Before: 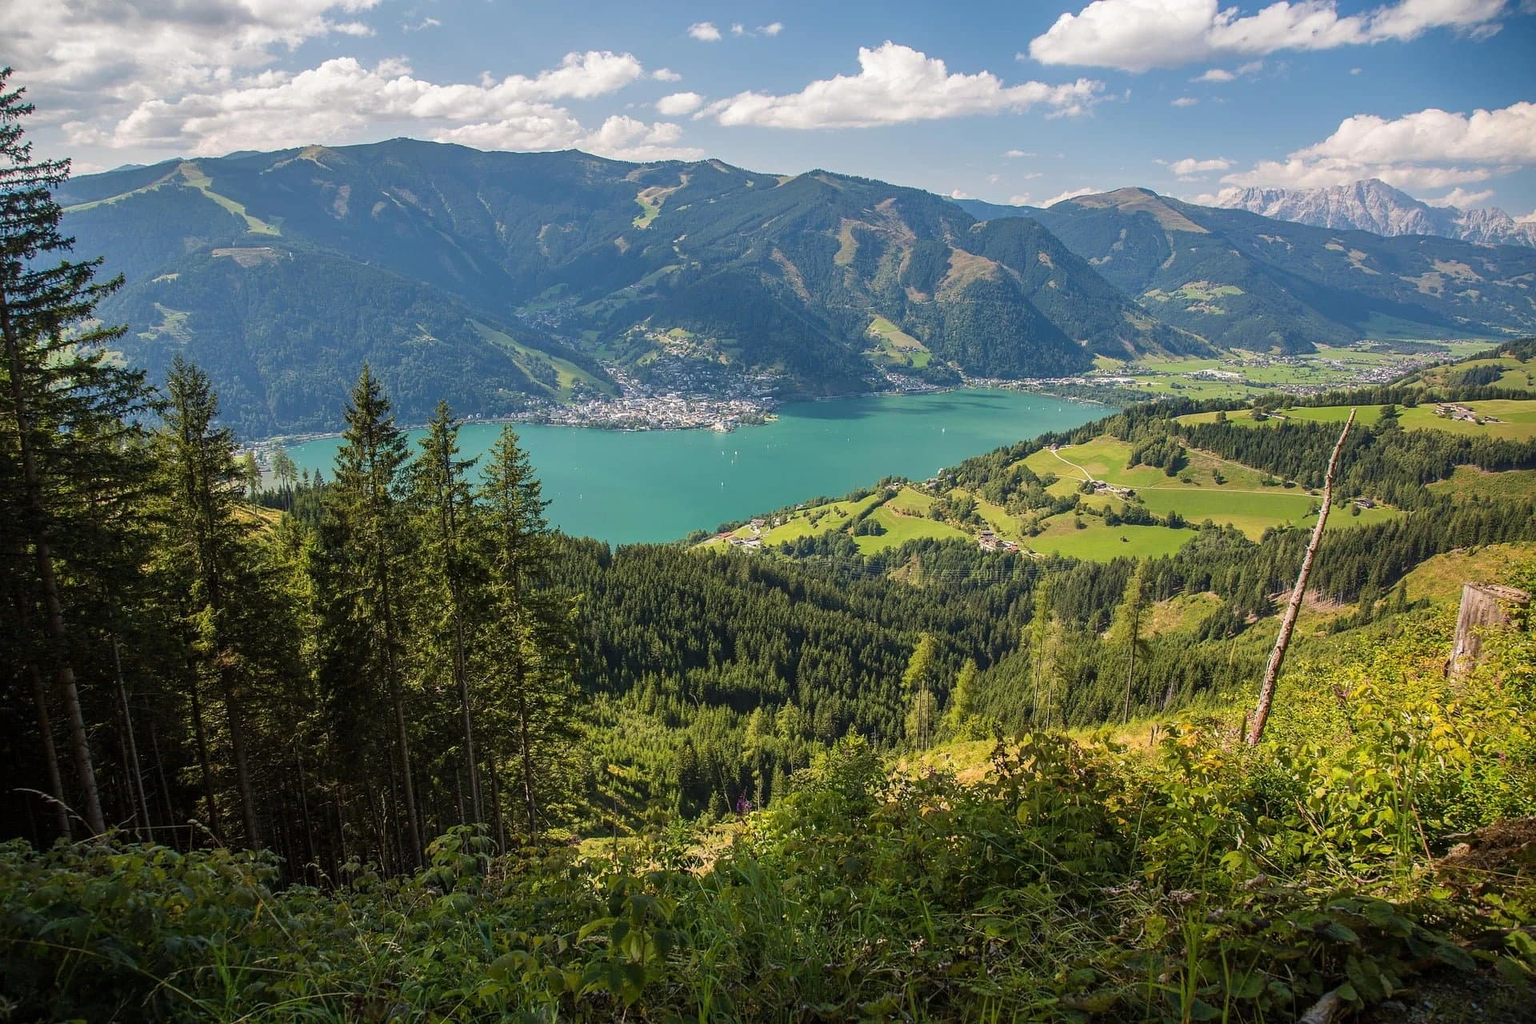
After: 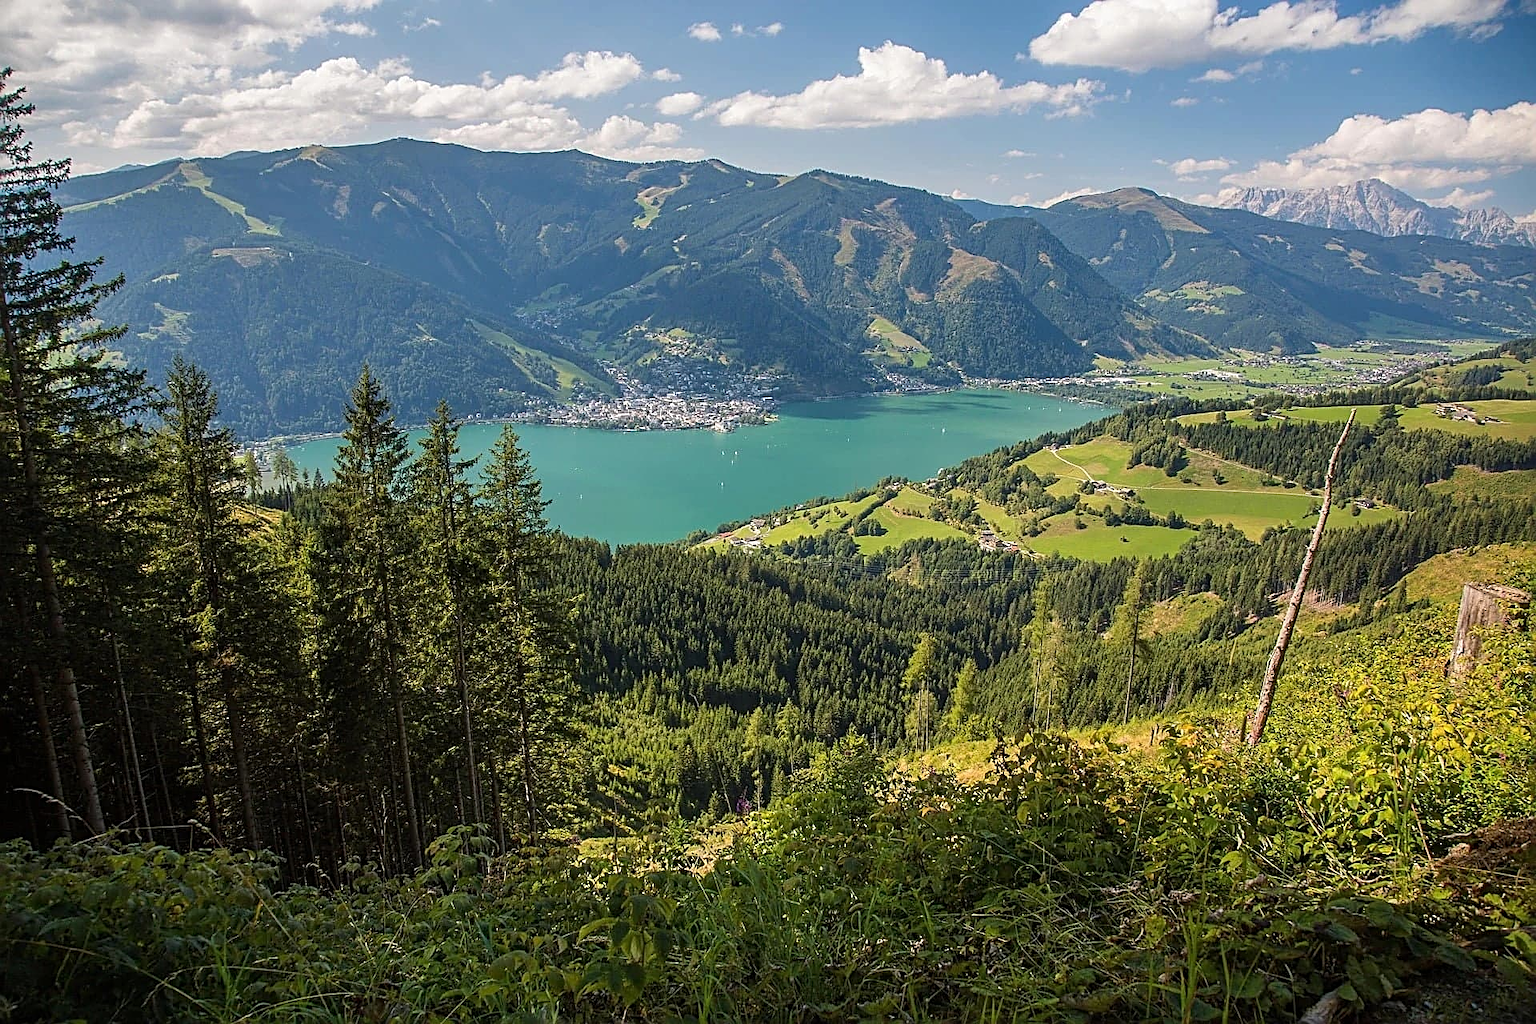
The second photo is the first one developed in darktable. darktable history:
sharpen: radius 2.563, amount 0.637
